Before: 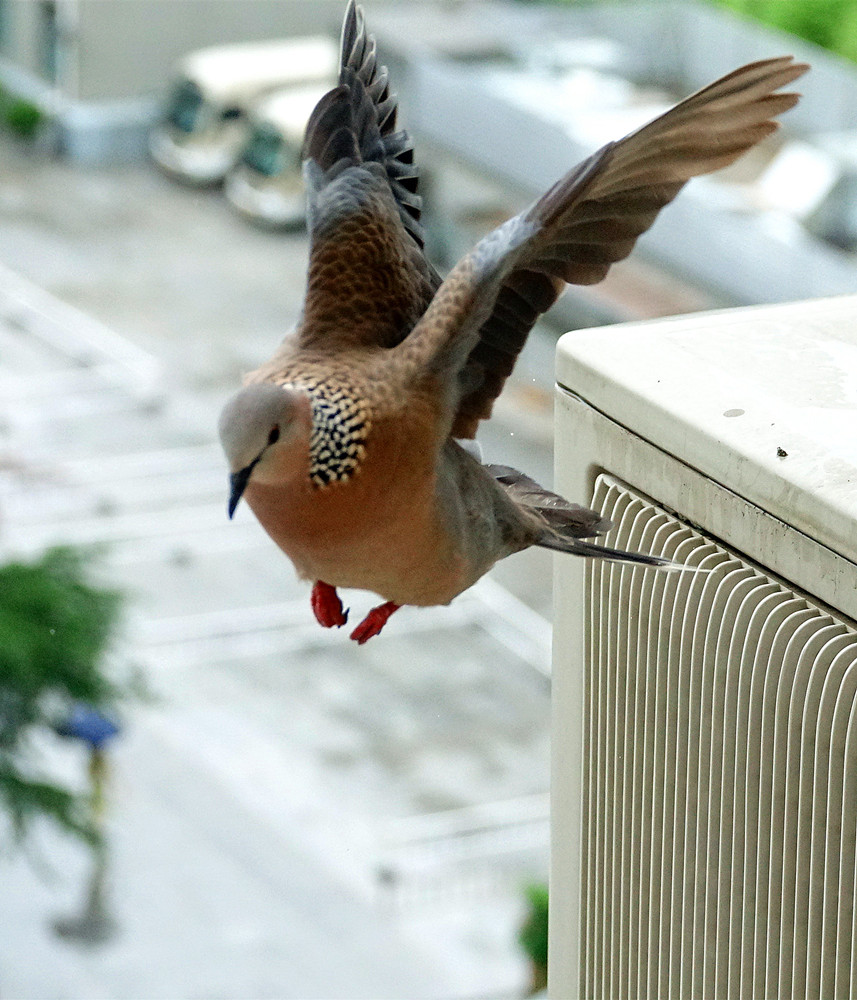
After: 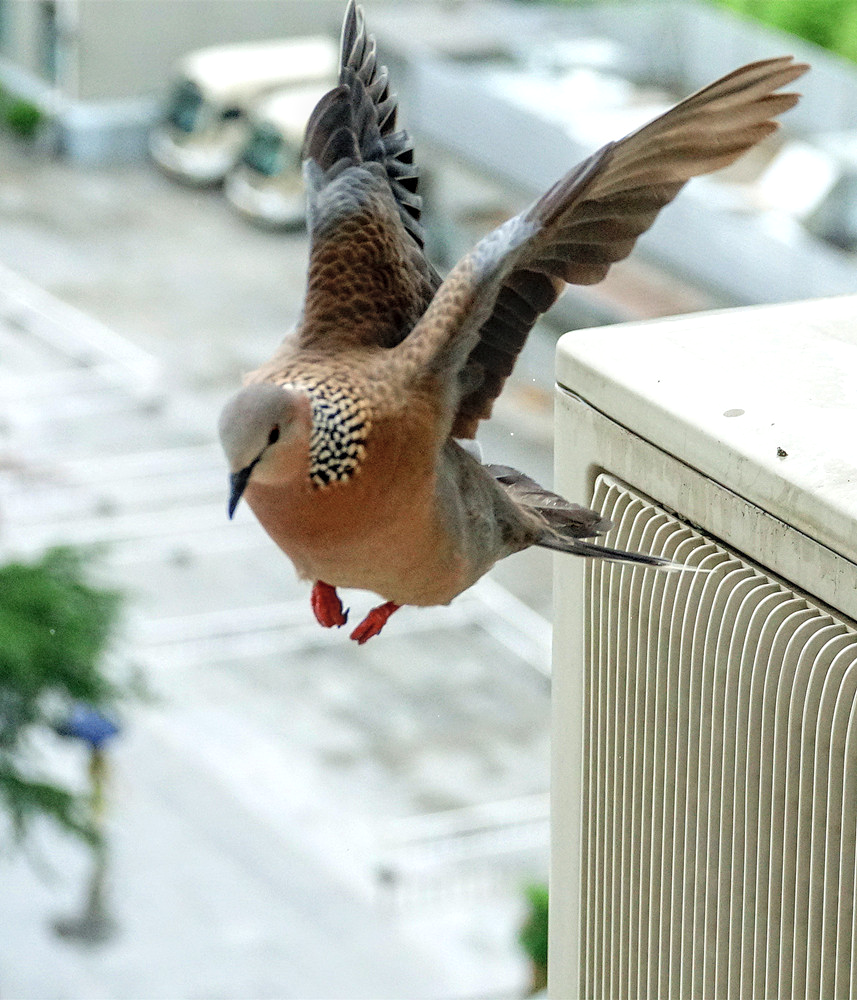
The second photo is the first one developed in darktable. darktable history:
contrast brightness saturation: brightness 0.117
local contrast: on, module defaults
